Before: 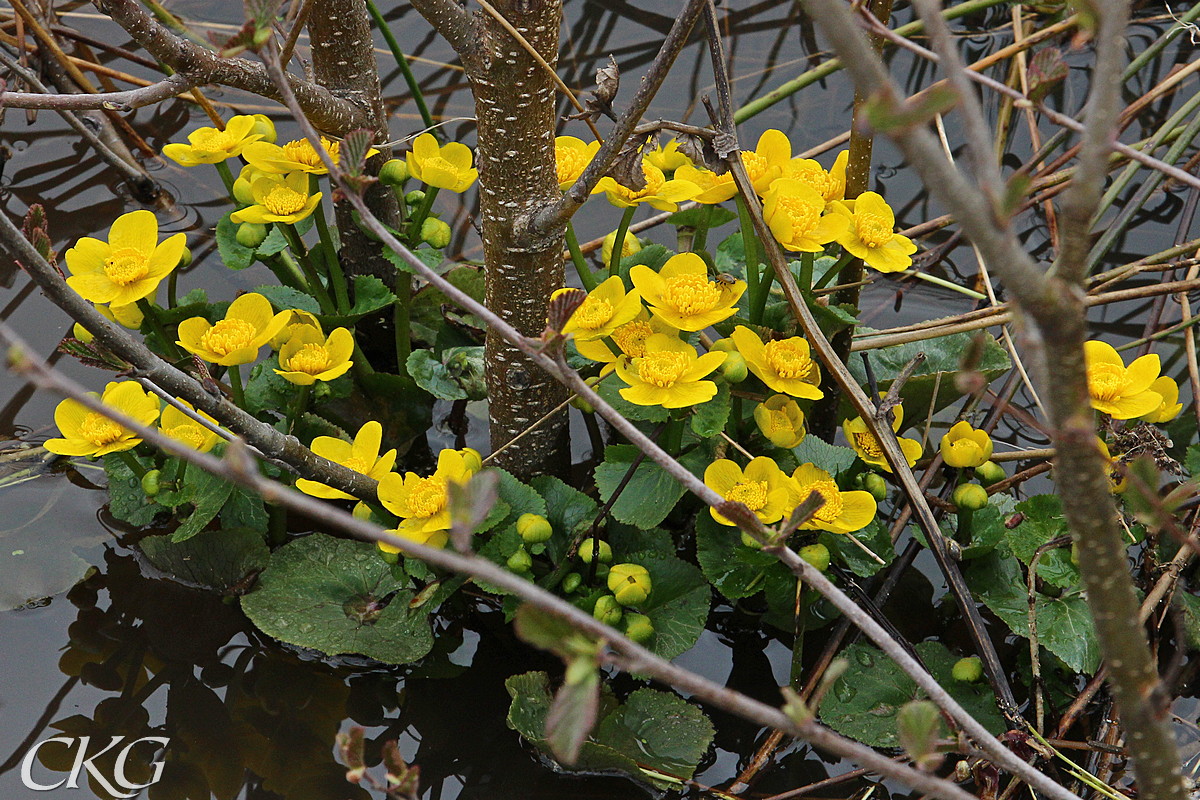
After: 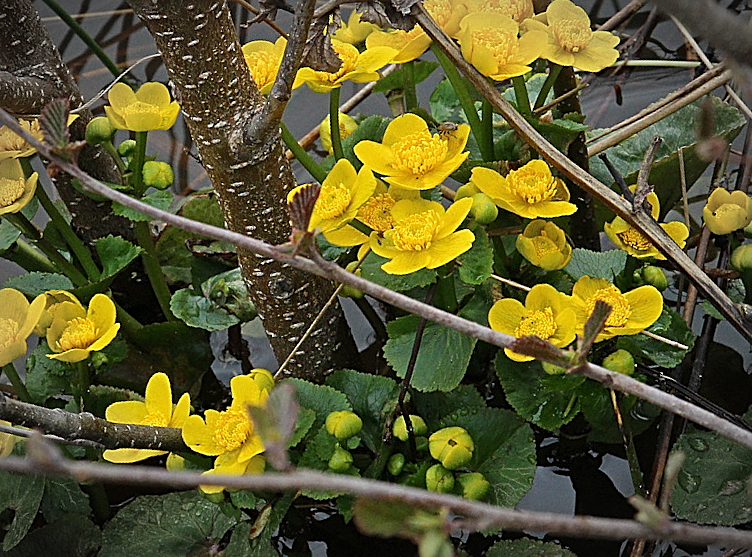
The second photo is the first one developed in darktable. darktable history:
sharpen: on, module defaults
crop and rotate: angle 18.27°, left 6.716%, right 4.266%, bottom 1.069%
vignetting: automatic ratio true
